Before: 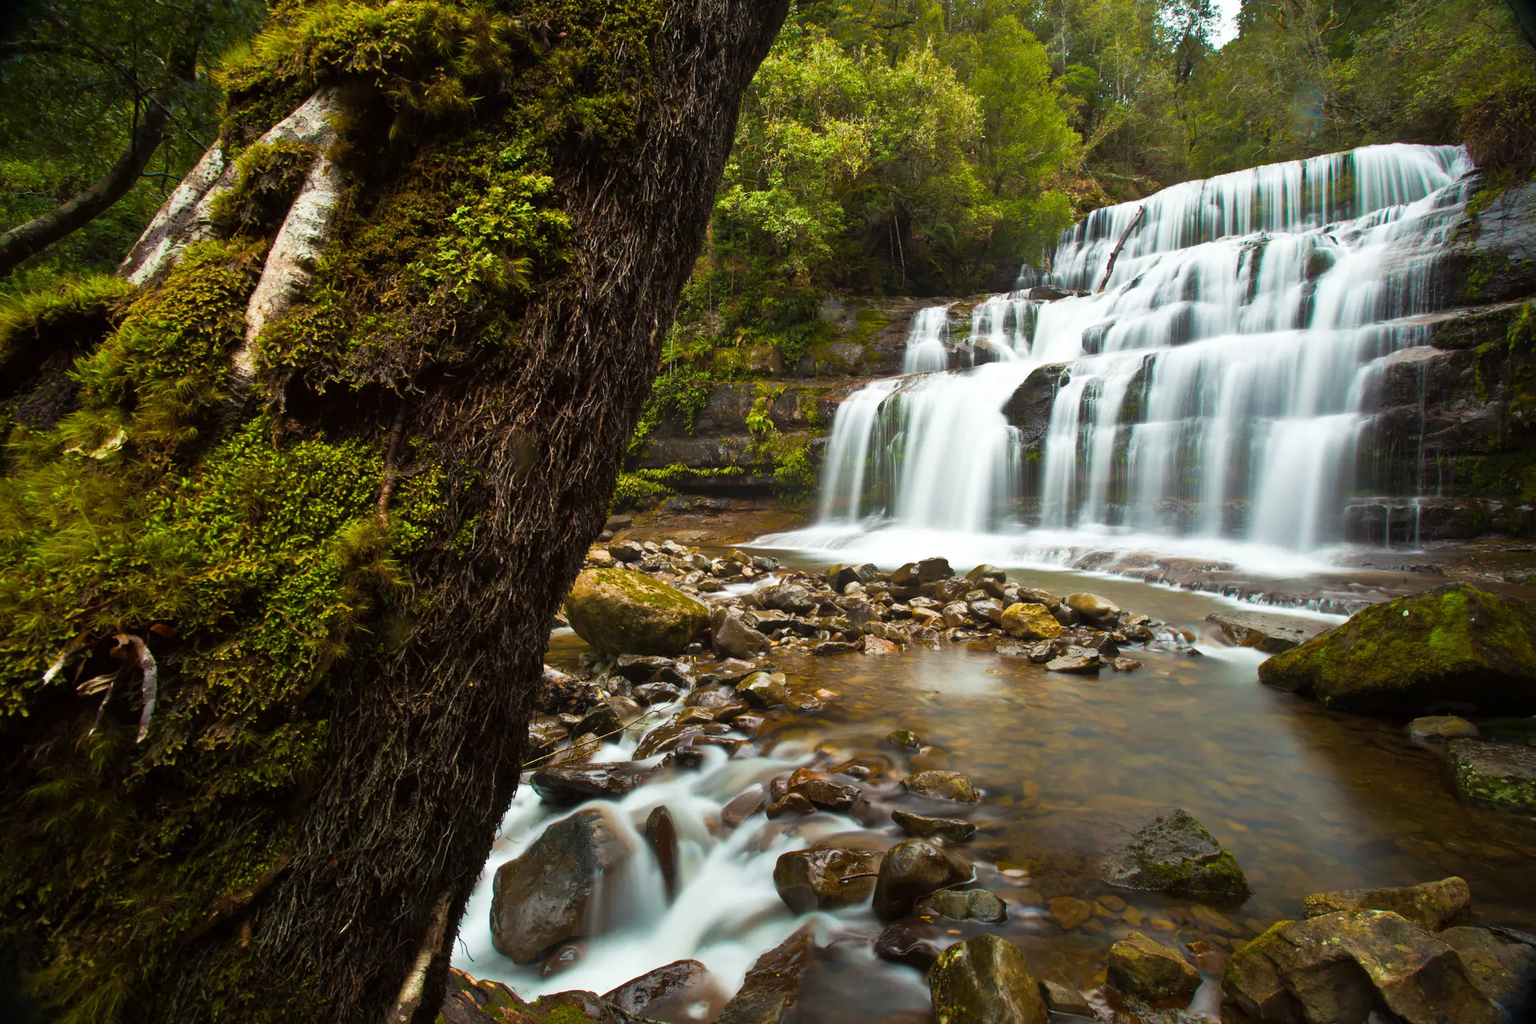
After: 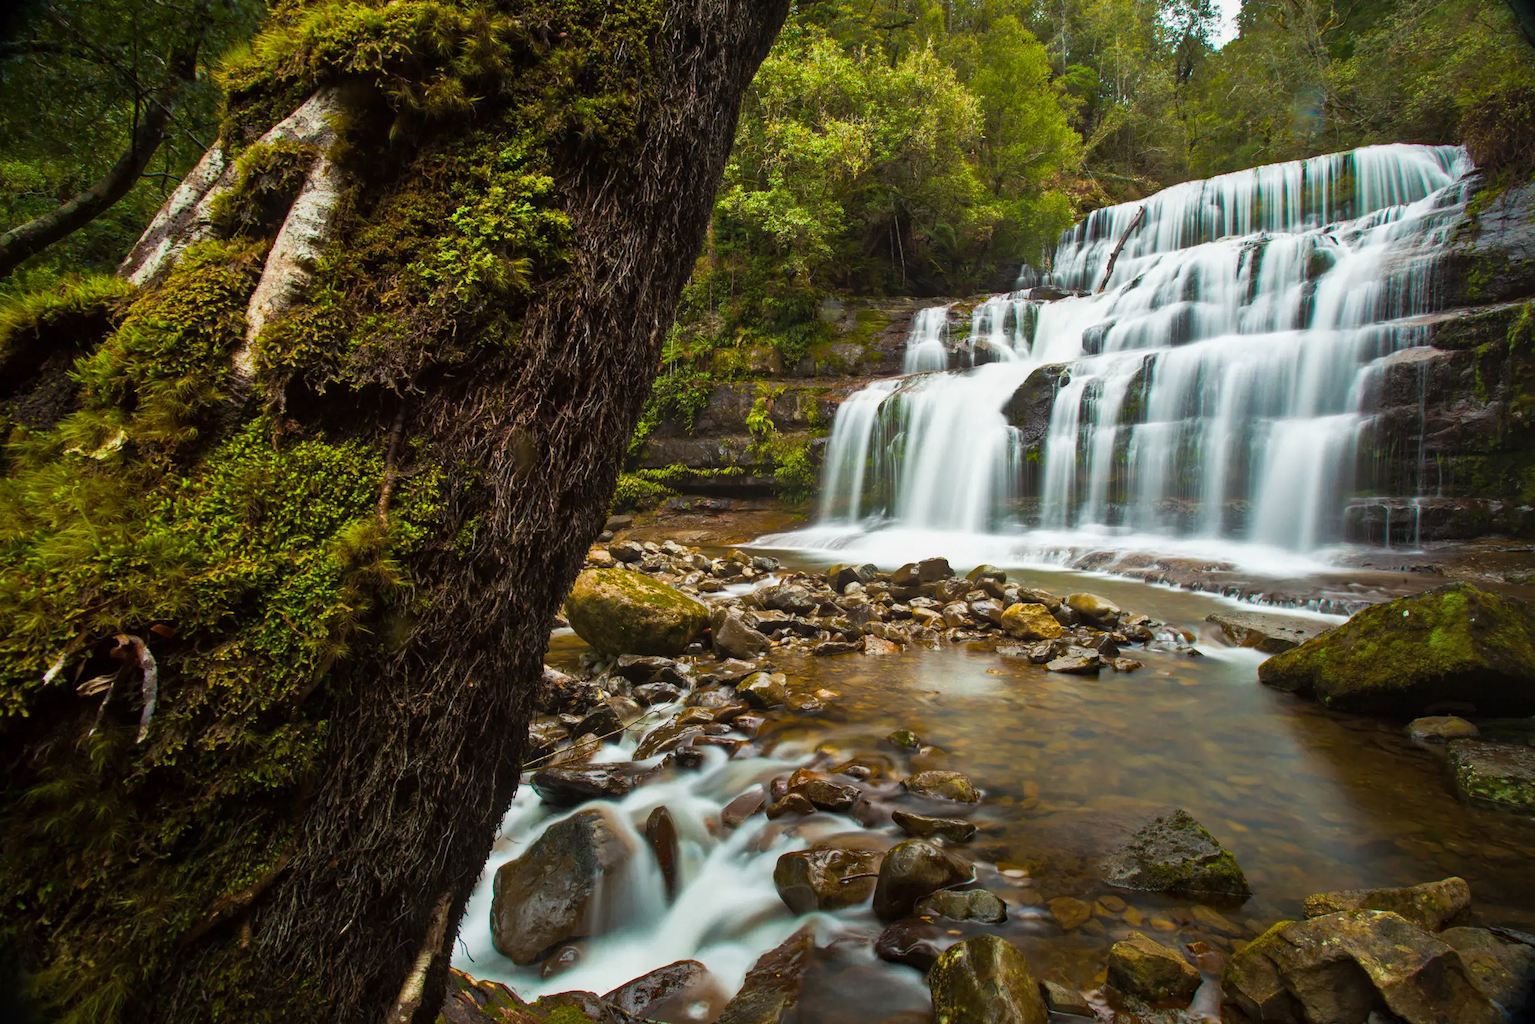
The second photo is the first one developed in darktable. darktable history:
local contrast: detail 110%
haze removal: compatibility mode true, adaptive false
